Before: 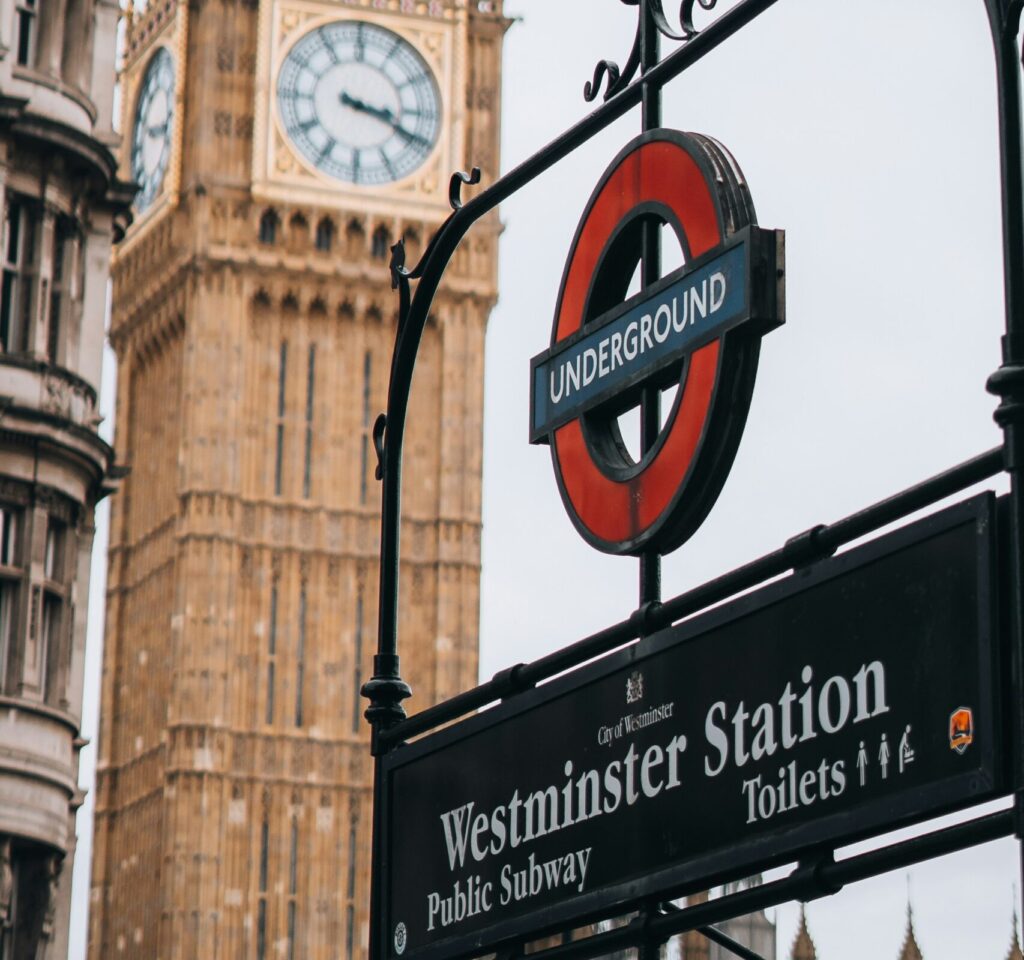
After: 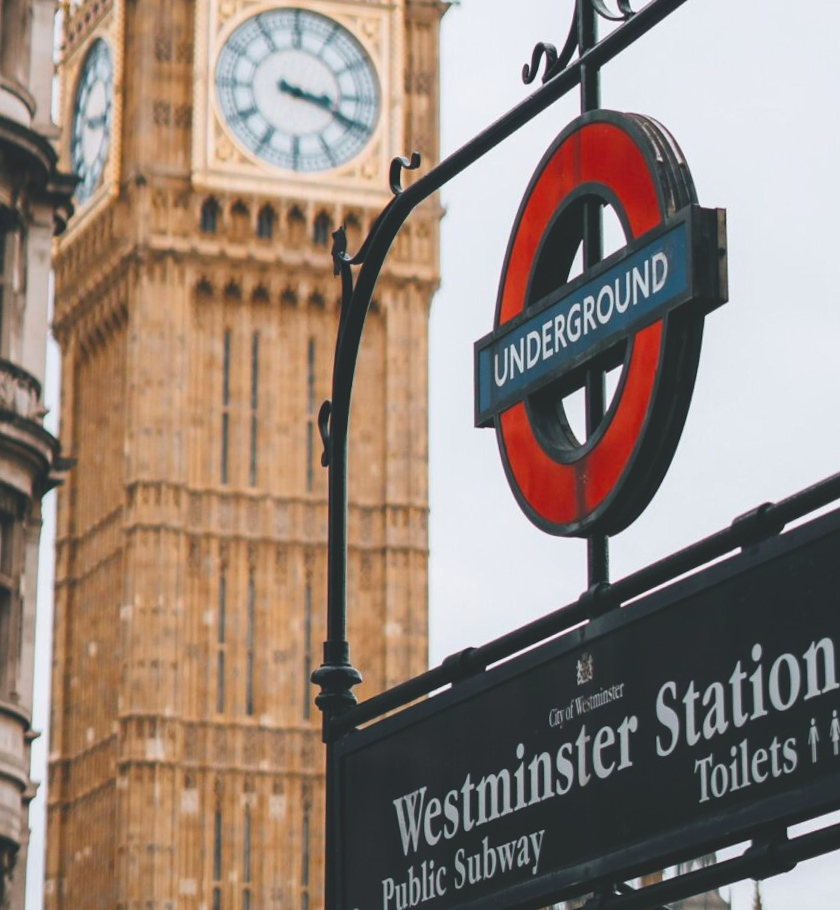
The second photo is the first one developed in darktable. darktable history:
exposure: compensate exposure bias true, compensate highlight preservation false
crop and rotate: angle 1.14°, left 4.395%, top 0.701%, right 11.828%, bottom 2.503%
color balance rgb: global offset › luminance 1.996%, perceptual saturation grading › global saturation 20%, perceptual saturation grading › highlights -25.213%, perceptual saturation grading › shadows 23.984%, global vibrance 20%
